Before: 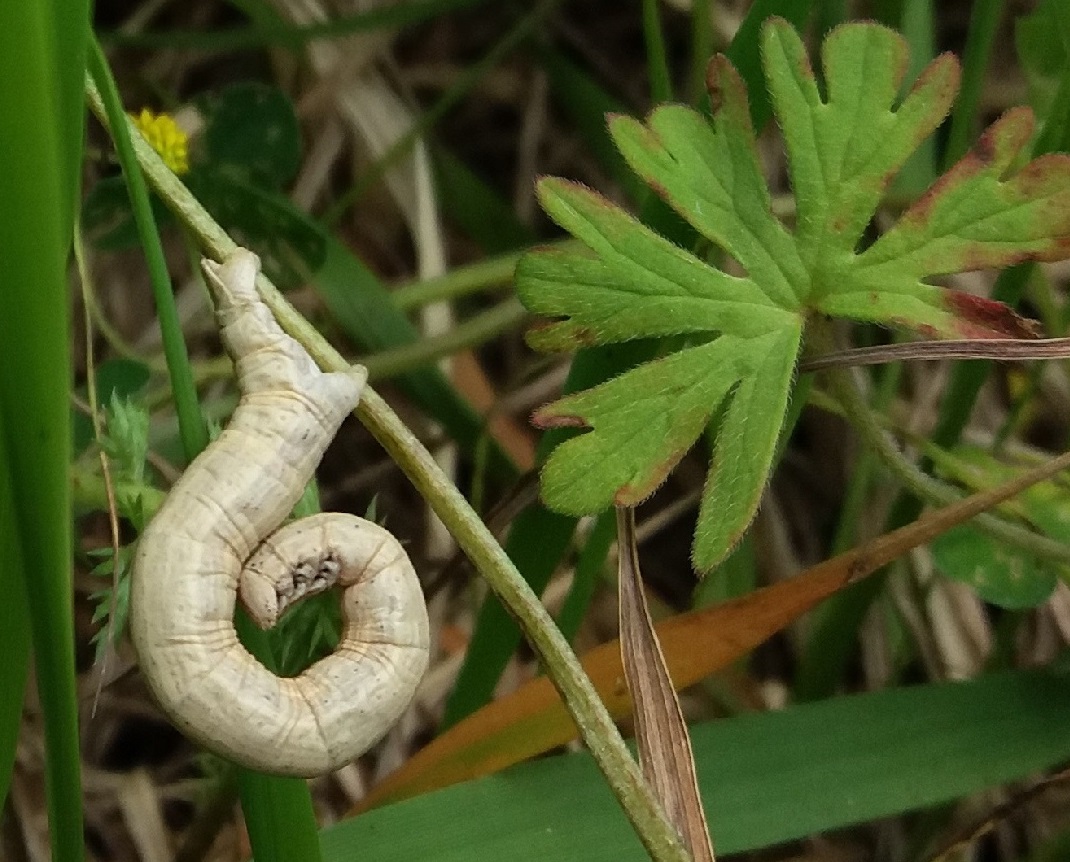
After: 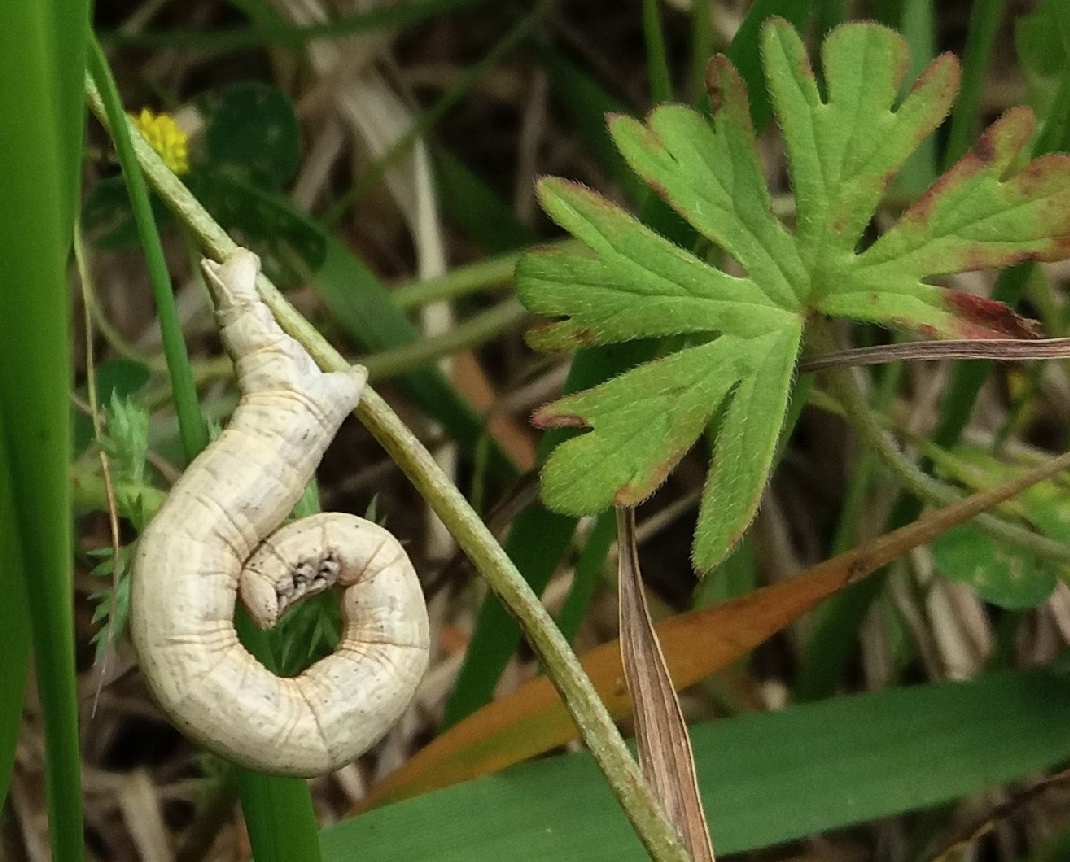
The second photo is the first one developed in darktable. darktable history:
tone curve: curves: ch0 [(0, 0) (0.003, 0.003) (0.011, 0.012) (0.025, 0.027) (0.044, 0.048) (0.069, 0.075) (0.1, 0.108) (0.136, 0.147) (0.177, 0.192) (0.224, 0.243) (0.277, 0.3) (0.335, 0.363) (0.399, 0.433) (0.468, 0.508) (0.543, 0.589) (0.623, 0.676) (0.709, 0.769) (0.801, 0.868) (0.898, 0.949) (1, 1)], color space Lab, independent channels, preserve colors none
